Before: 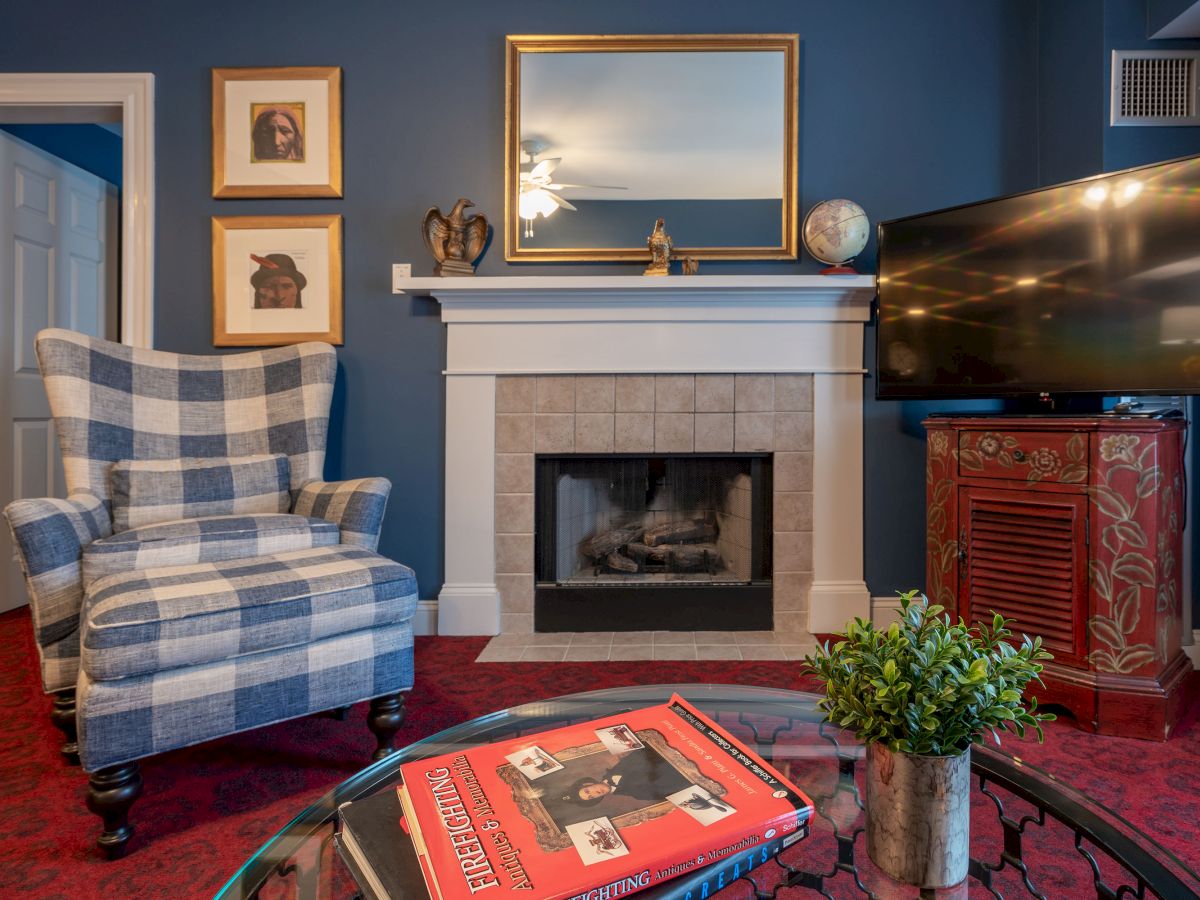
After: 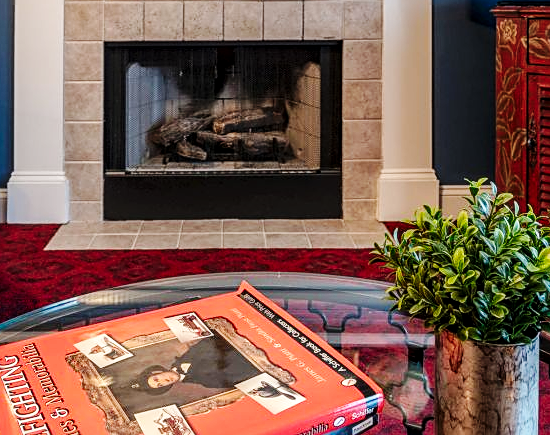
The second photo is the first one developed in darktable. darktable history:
tone equalizer: on, module defaults
base curve: curves: ch0 [(0, 0) (0.036, 0.025) (0.121, 0.166) (0.206, 0.329) (0.605, 0.79) (1, 1)], preserve colors none
crop: left 35.976%, top 45.819%, right 18.162%, bottom 5.807%
sharpen: on, module defaults
local contrast: detail 130%
